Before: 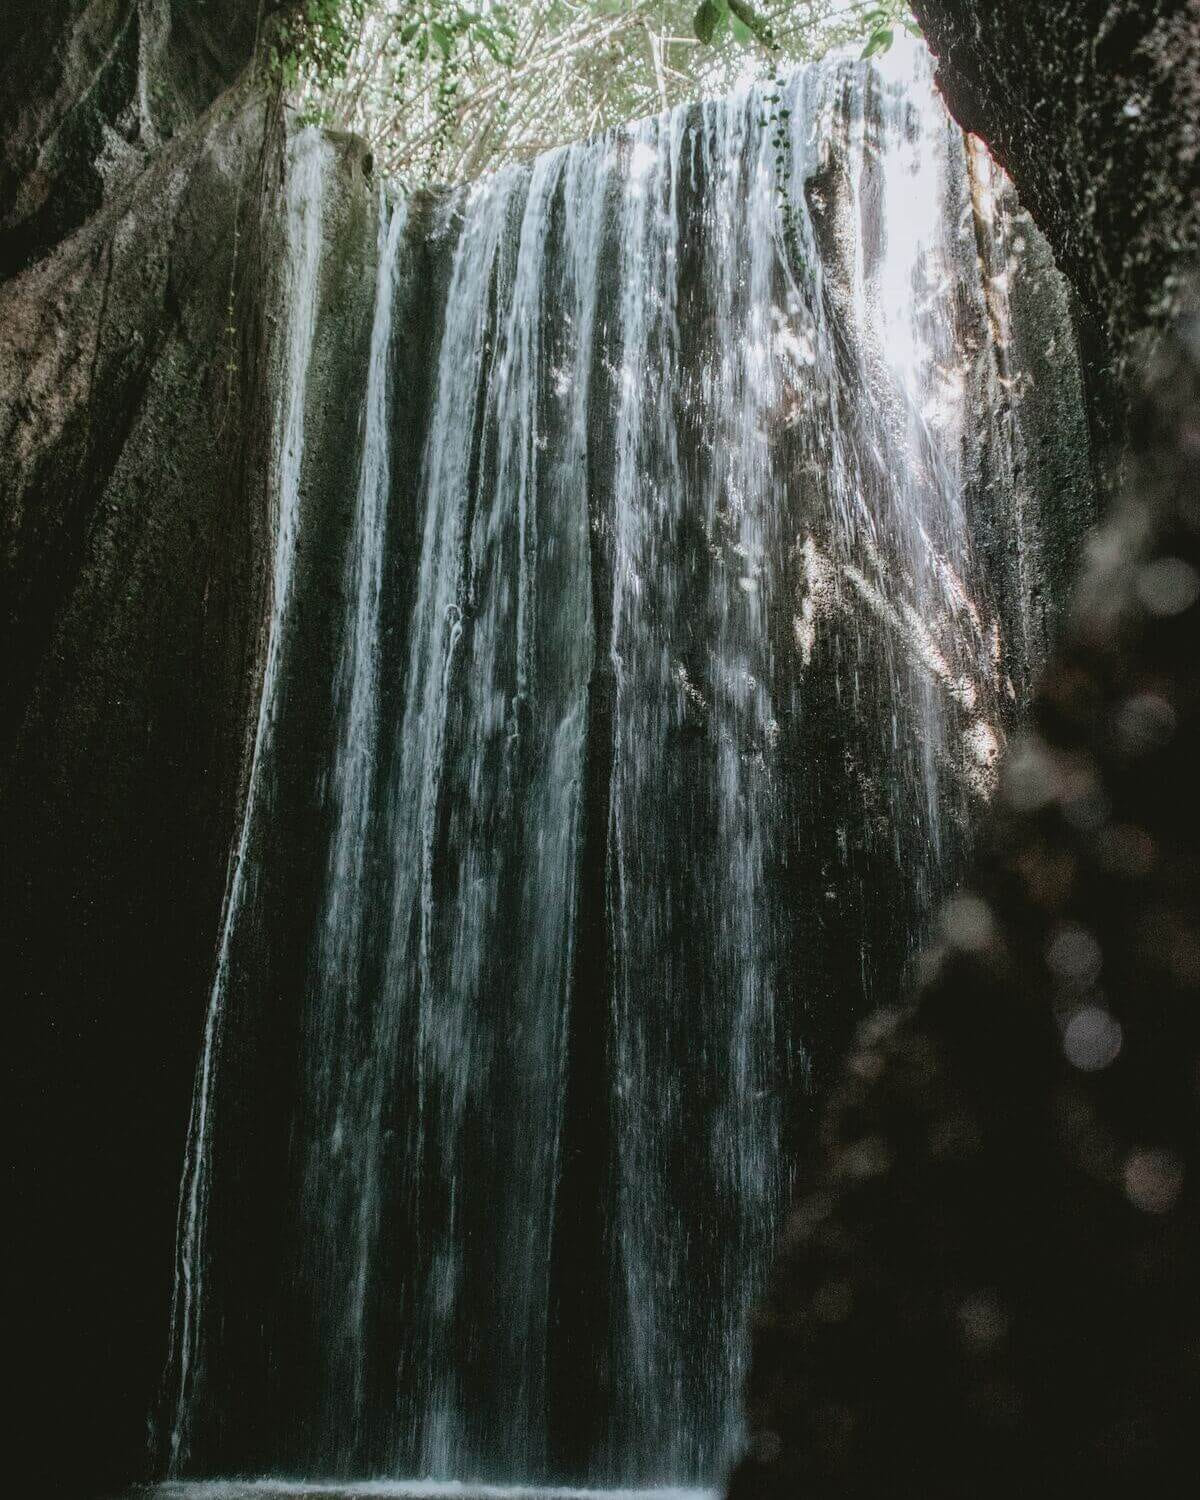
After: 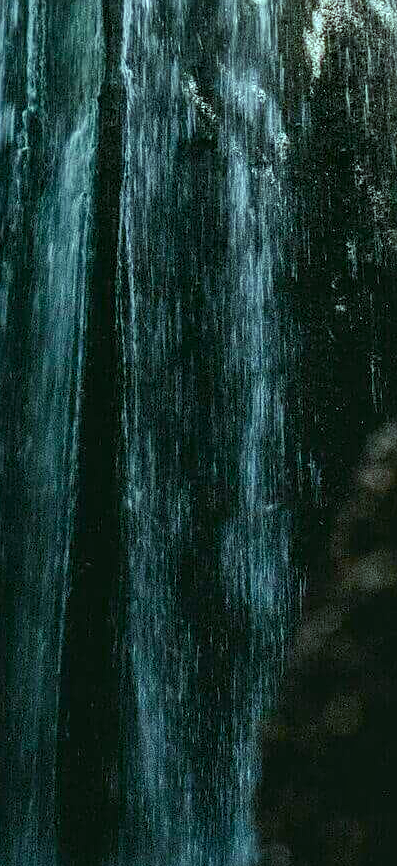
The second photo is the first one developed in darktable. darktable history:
color balance rgb: perceptual saturation grading › global saturation 35%, perceptual saturation grading › highlights -25%, perceptual saturation grading › shadows 50%
crop: left 40.878%, top 39.176%, right 25.993%, bottom 3.081%
sharpen: radius 1.864, amount 0.398, threshold 1.271
local contrast: detail 130%
color balance: mode lift, gamma, gain (sRGB), lift [0.997, 0.979, 1.021, 1.011], gamma [1, 1.084, 0.916, 0.998], gain [1, 0.87, 1.13, 1.101], contrast 4.55%, contrast fulcrum 38.24%, output saturation 104.09%
